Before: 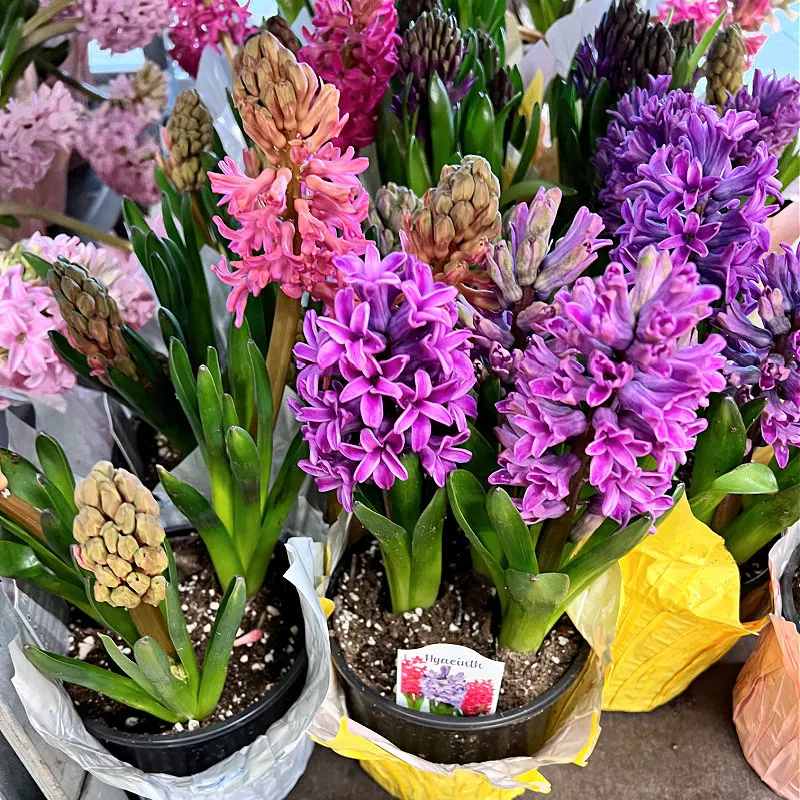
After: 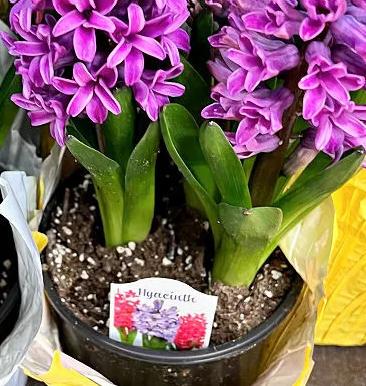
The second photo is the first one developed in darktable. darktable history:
crop: left 35.976%, top 45.819%, right 18.162%, bottom 5.807%
color zones: curves: ch0 [(0, 0.5) (0.143, 0.5) (0.286, 0.5) (0.429, 0.5) (0.571, 0.5) (0.714, 0.476) (0.857, 0.5) (1, 0.5)]; ch2 [(0, 0.5) (0.143, 0.5) (0.286, 0.5) (0.429, 0.5) (0.571, 0.5) (0.714, 0.487) (0.857, 0.5) (1, 0.5)]
